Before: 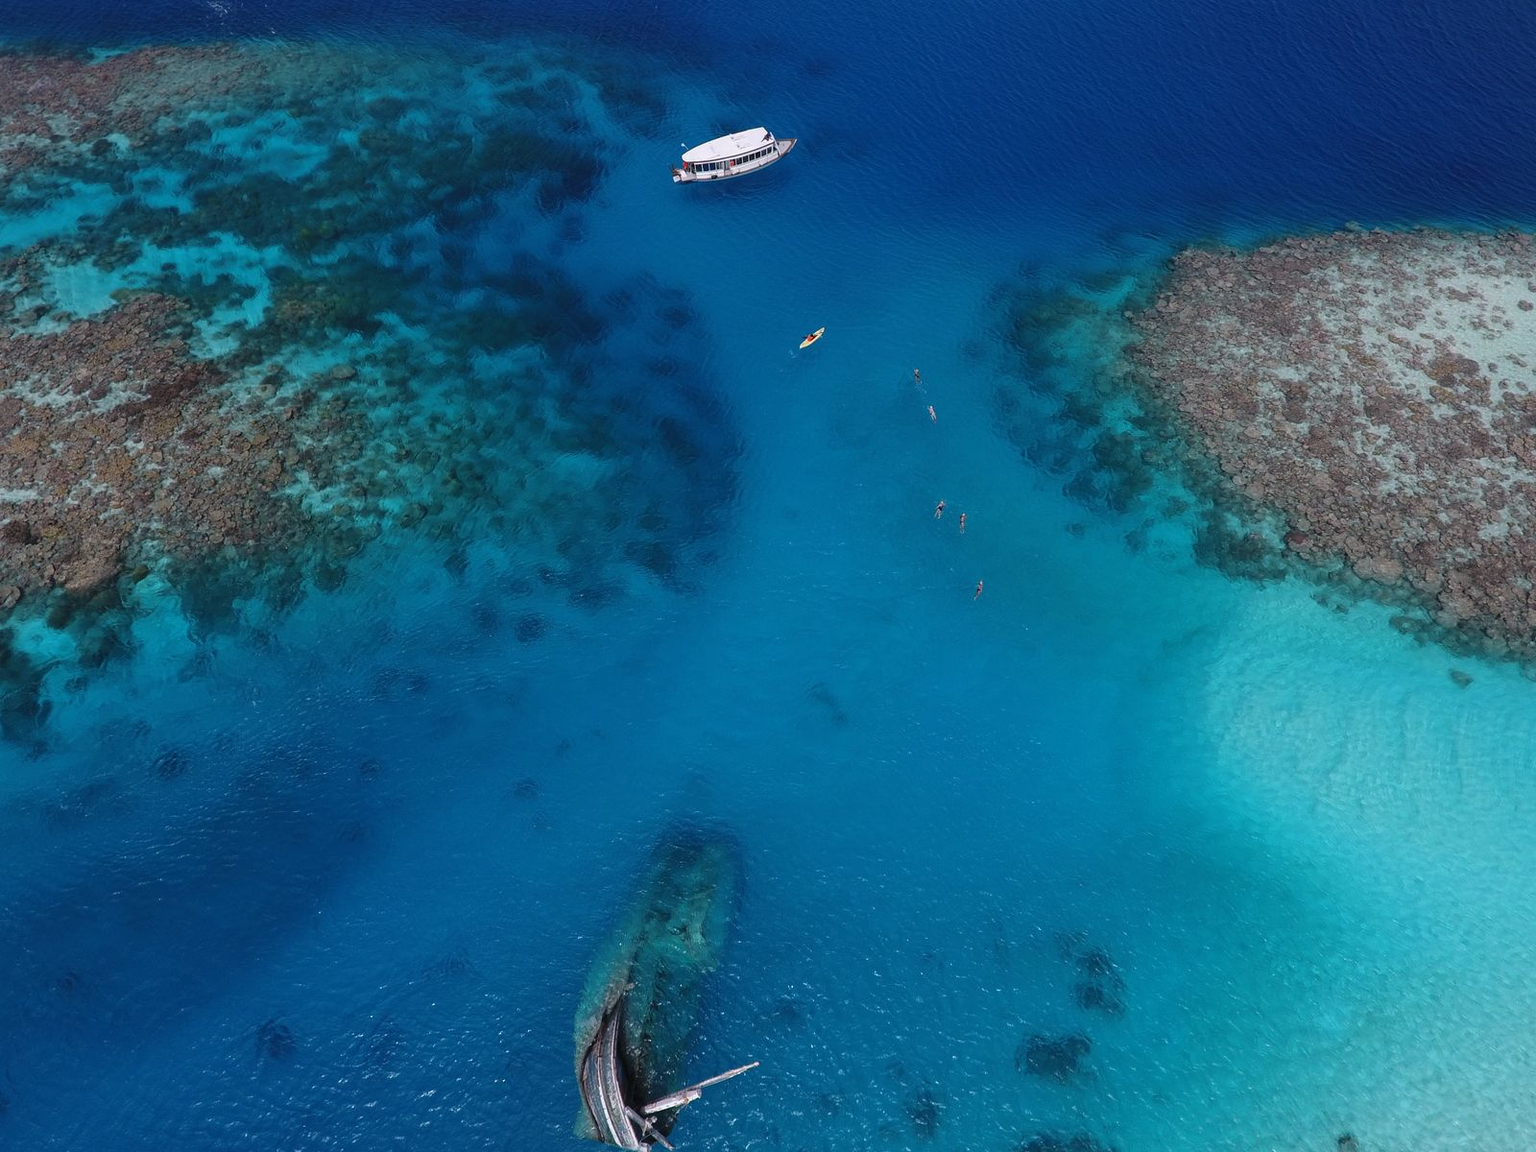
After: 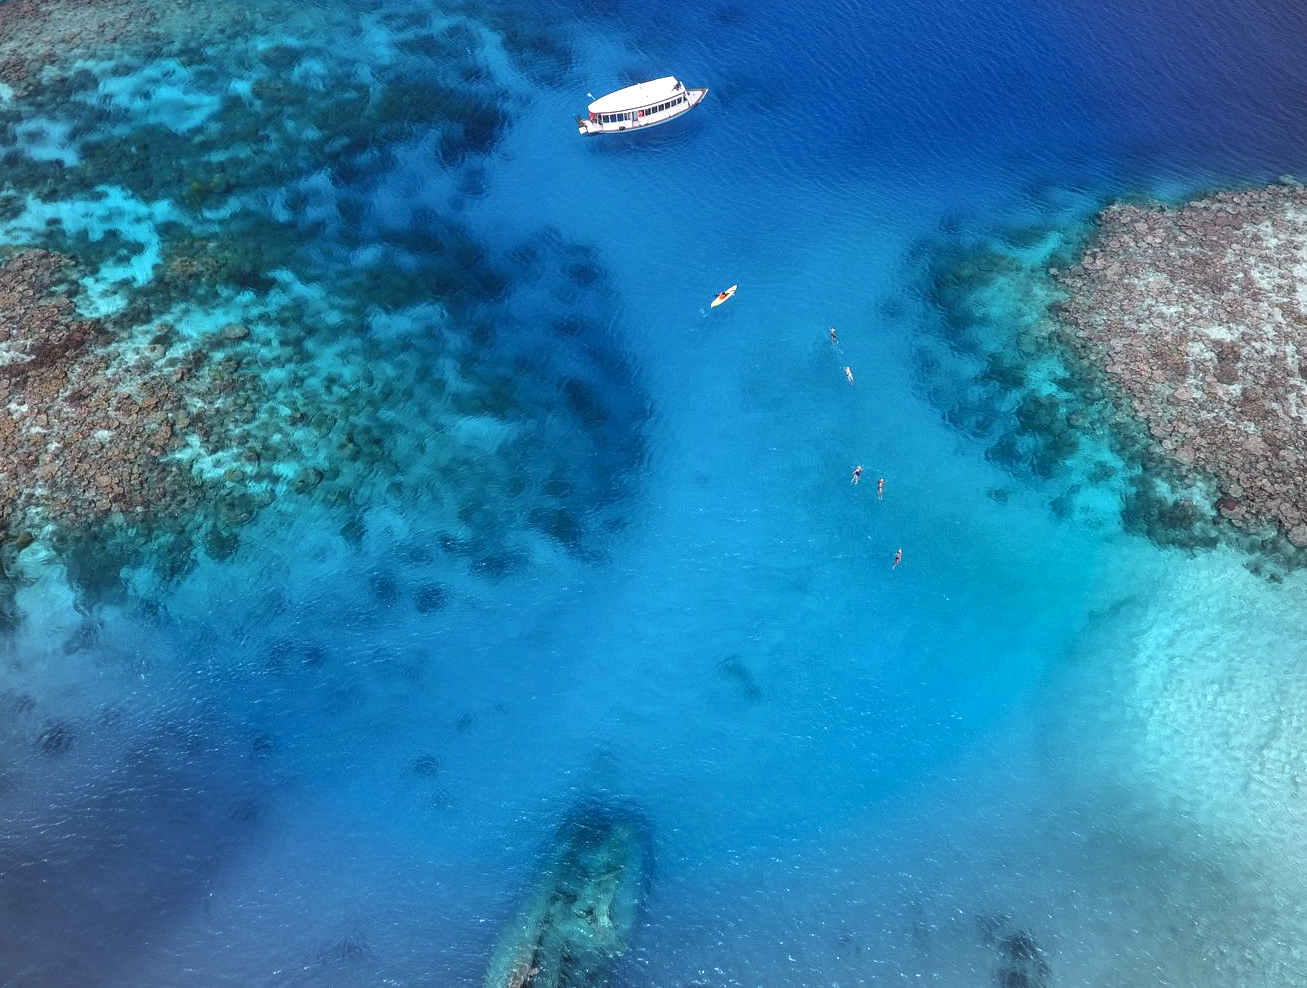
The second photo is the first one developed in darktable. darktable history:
crop and rotate: left 7.685%, top 4.685%, right 10.59%, bottom 12.936%
base curve: preserve colors none
vignetting: brightness -0.279, center (-0.064, -0.306)
exposure: black level correction 0, exposure 0.949 EV, compensate highlight preservation false
shadows and highlights: shadows 11.6, white point adjustment 1.31, soften with gaussian
local contrast: on, module defaults
